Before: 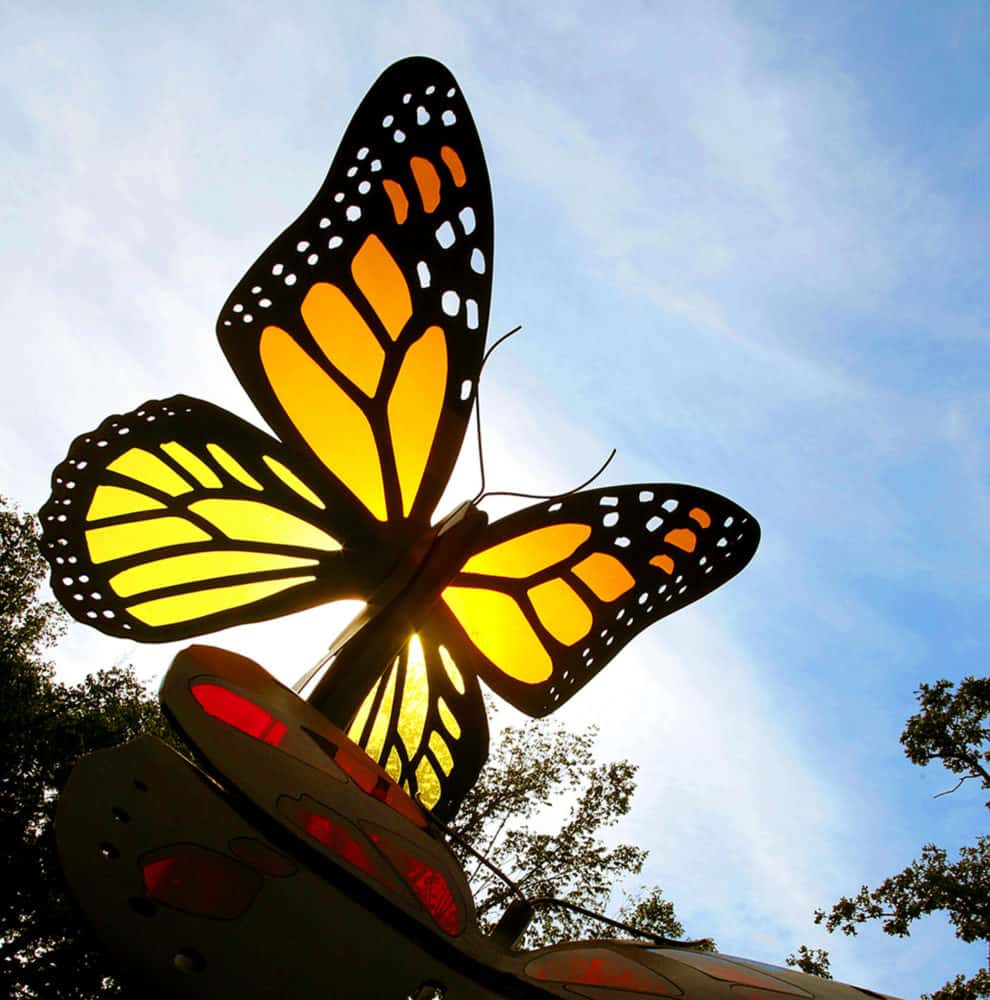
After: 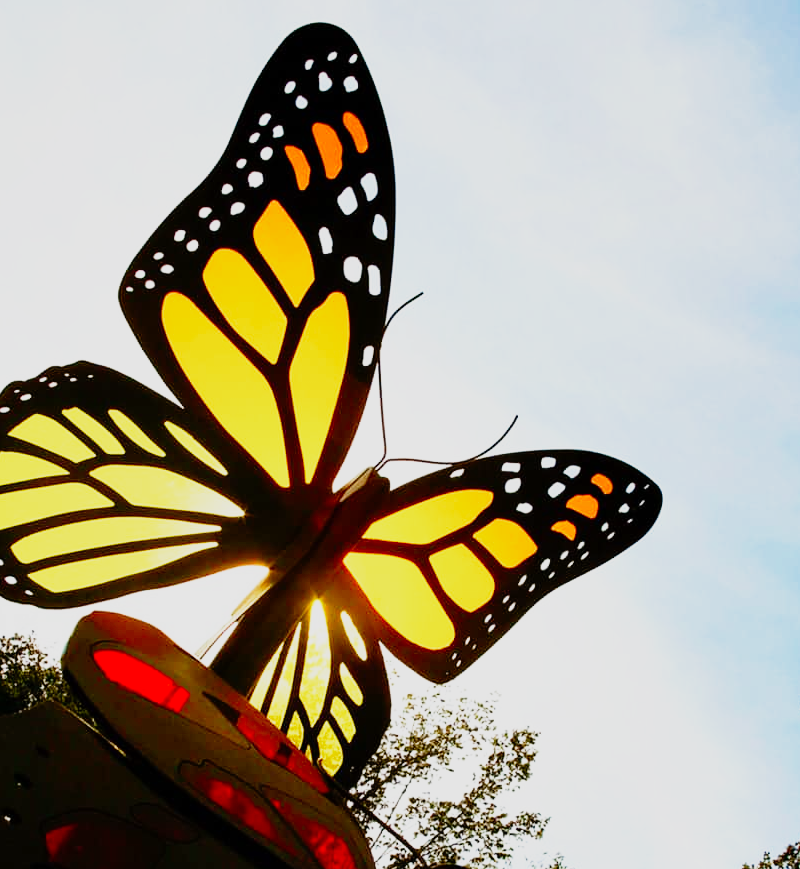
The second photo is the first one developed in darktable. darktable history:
crop: left 9.929%, top 3.475%, right 9.188%, bottom 9.529%
shadows and highlights: radius 121.13, shadows 21.4, white point adjustment -9.72, highlights -14.39, soften with gaussian
base curve: curves: ch0 [(0, 0) (0.012, 0.01) (0.073, 0.168) (0.31, 0.711) (0.645, 0.957) (1, 1)], preserve colors none
